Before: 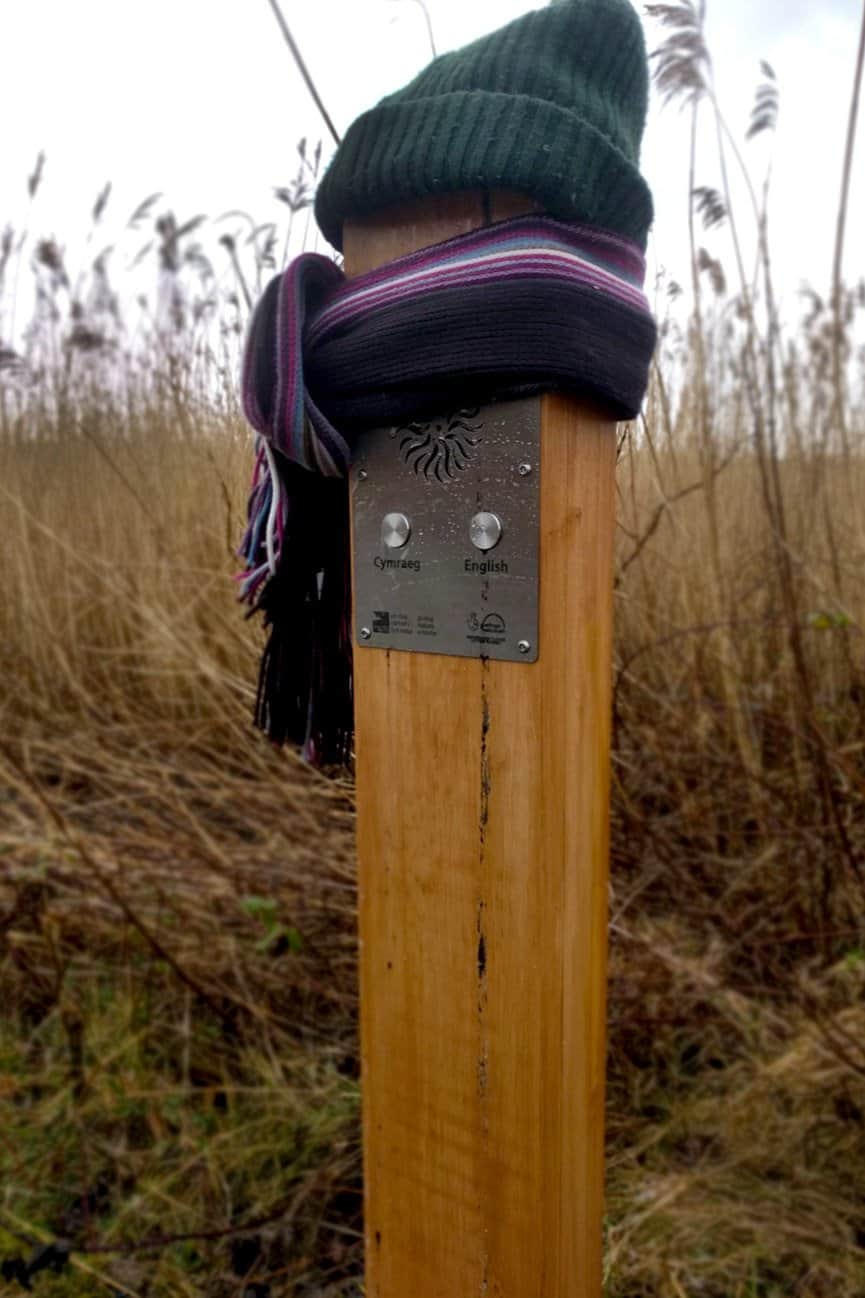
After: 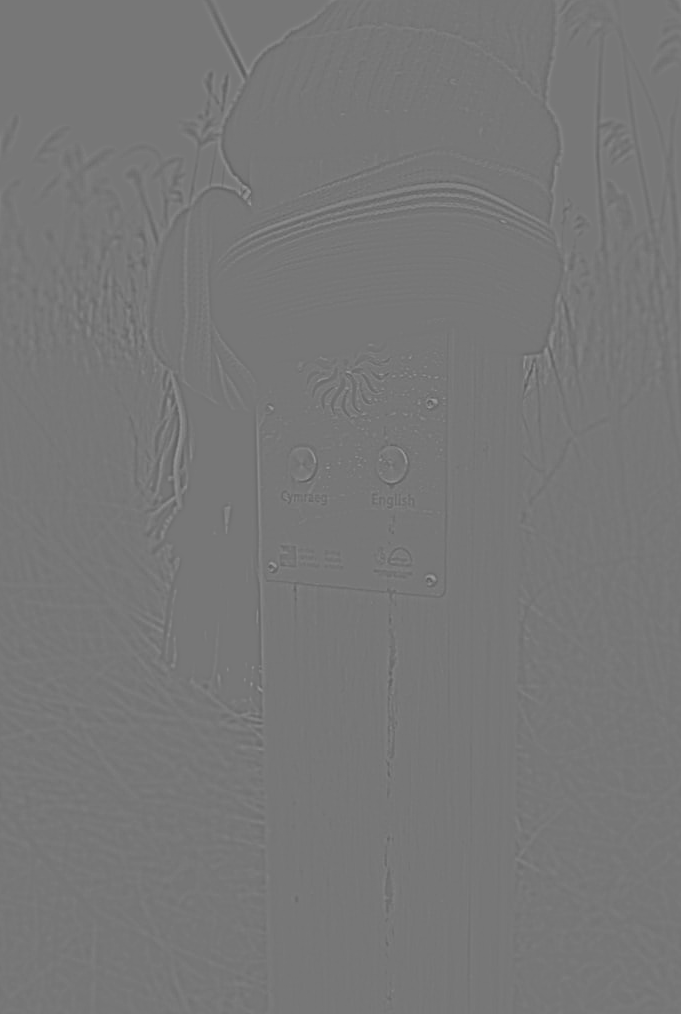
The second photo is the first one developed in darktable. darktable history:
sharpen: radius 4.883
crop and rotate: left 10.77%, top 5.1%, right 10.41%, bottom 16.76%
exposure: black level correction -0.014, exposure -0.193 EV, compensate highlight preservation false
highpass: sharpness 5.84%, contrast boost 8.44%
